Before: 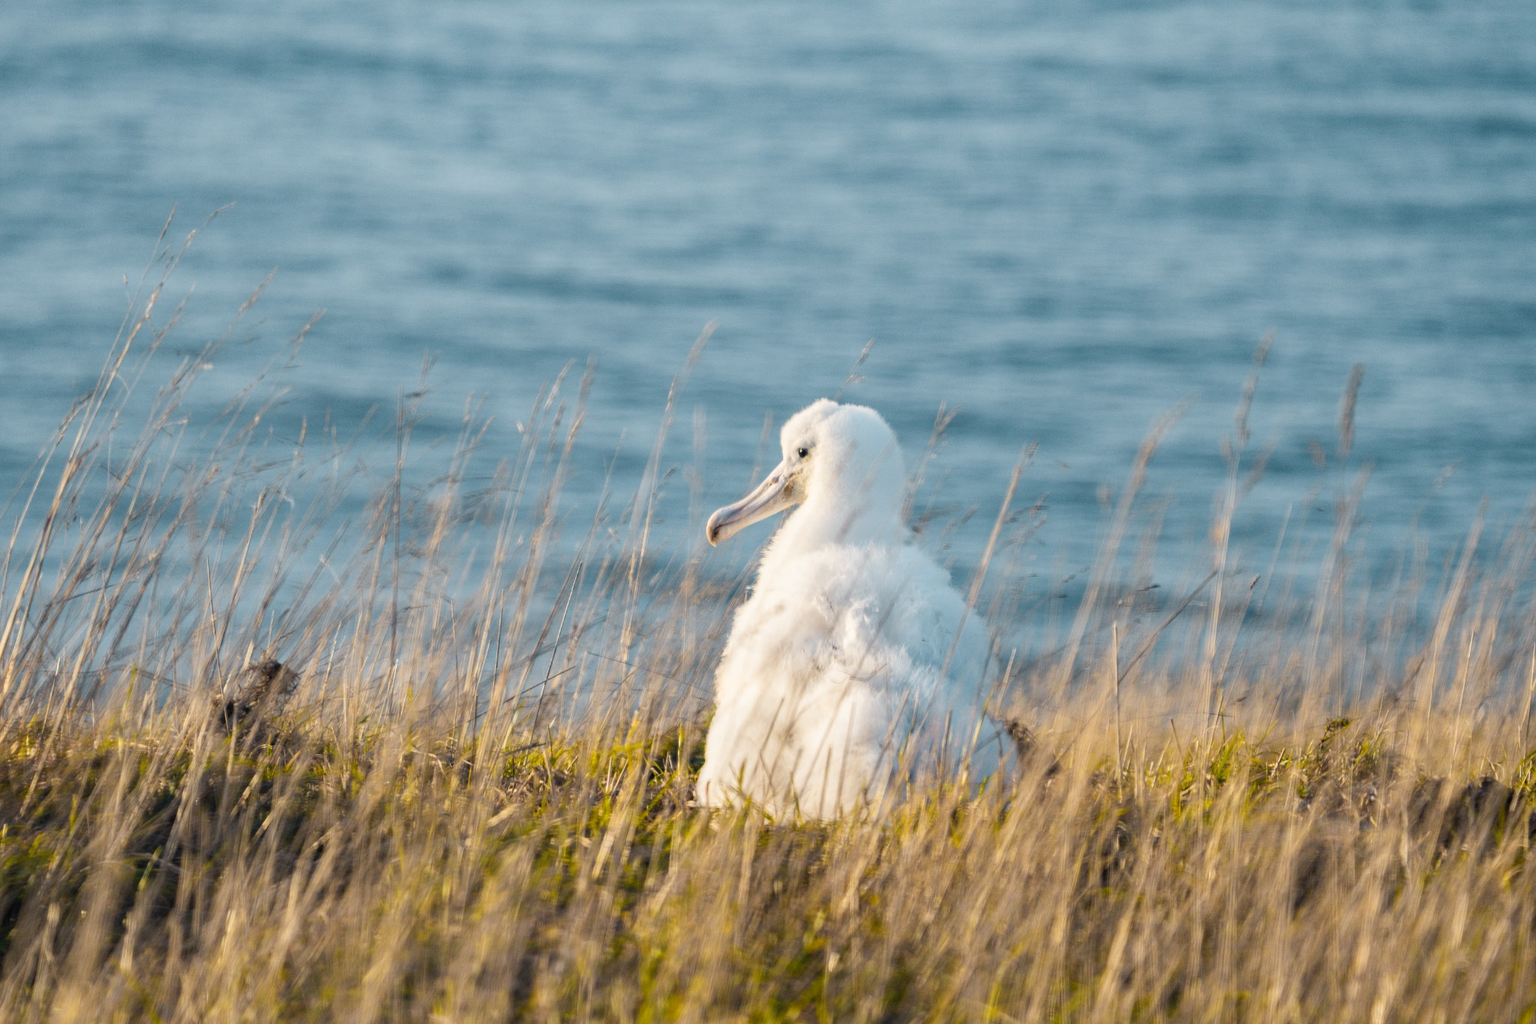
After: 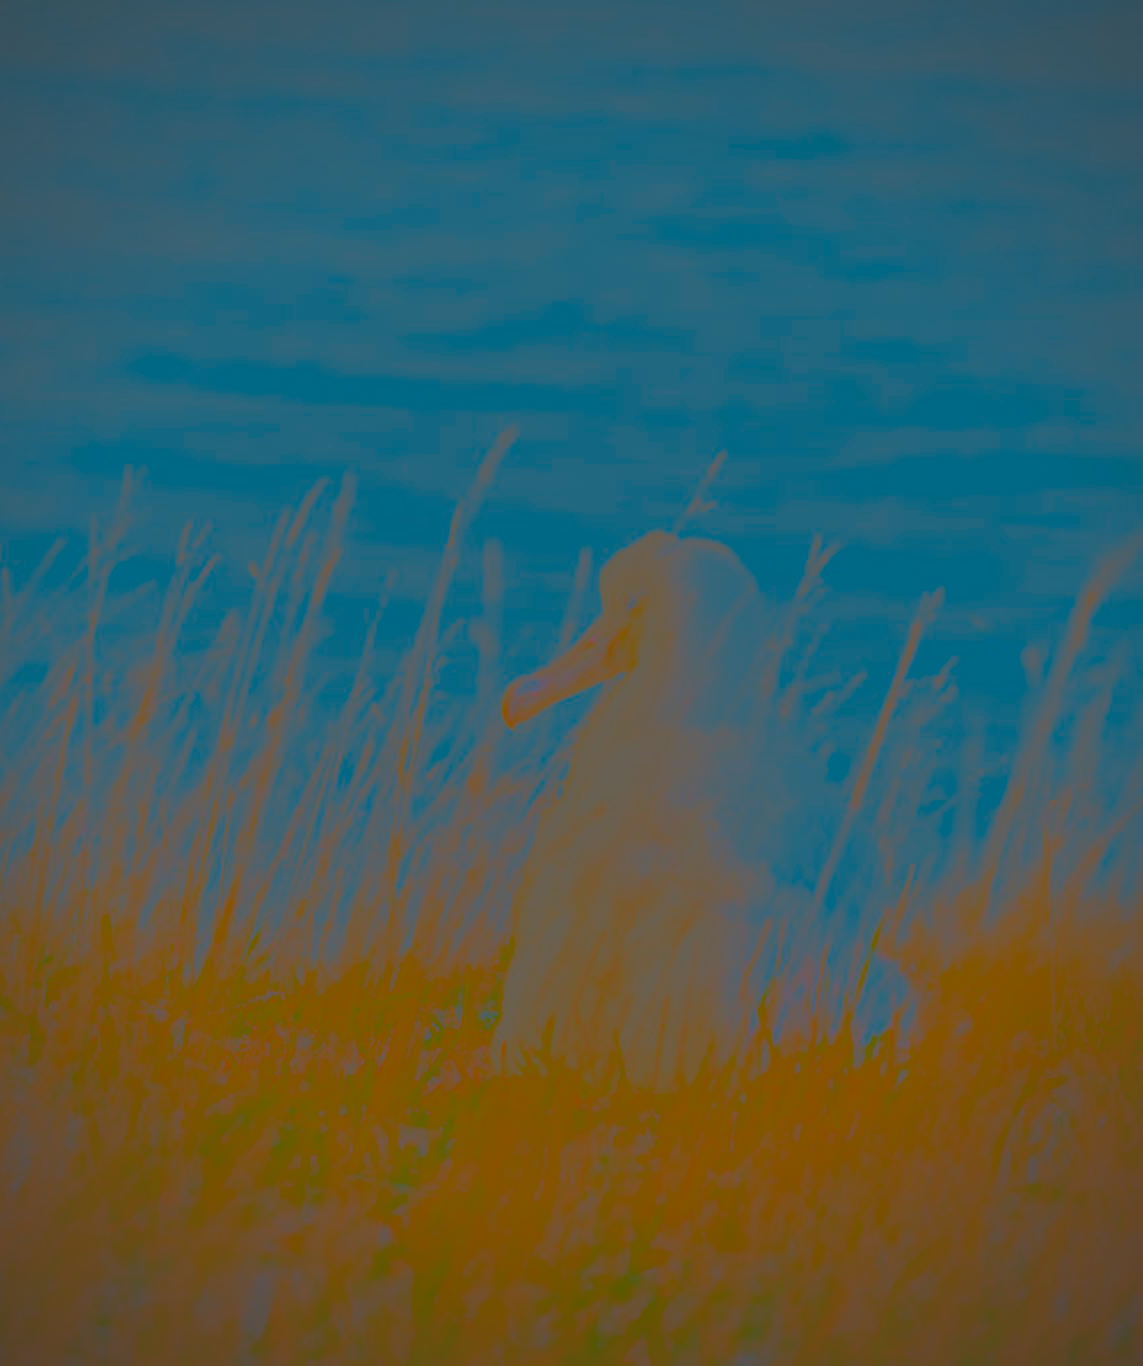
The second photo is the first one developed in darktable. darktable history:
crop: left 21.485%, right 22.679%
contrast brightness saturation: contrast -0.975, brightness -0.161, saturation 0.757
vignetting: fall-off start 74.55%, fall-off radius 66.31%, unbound false
